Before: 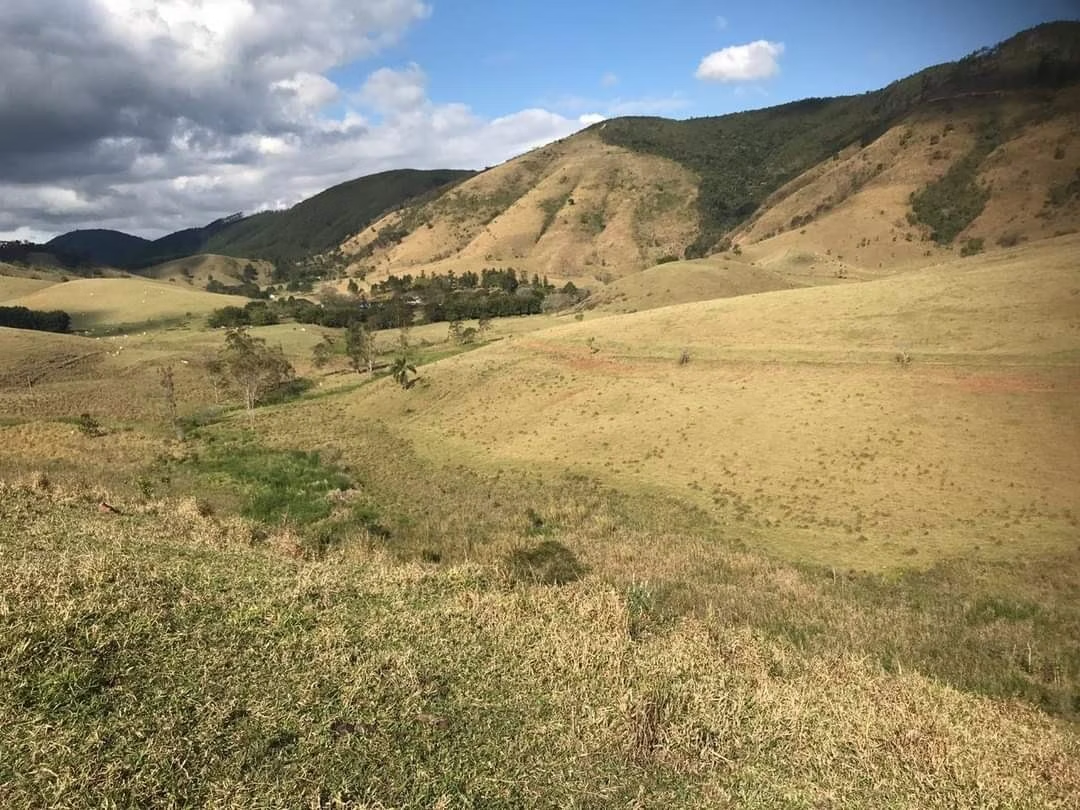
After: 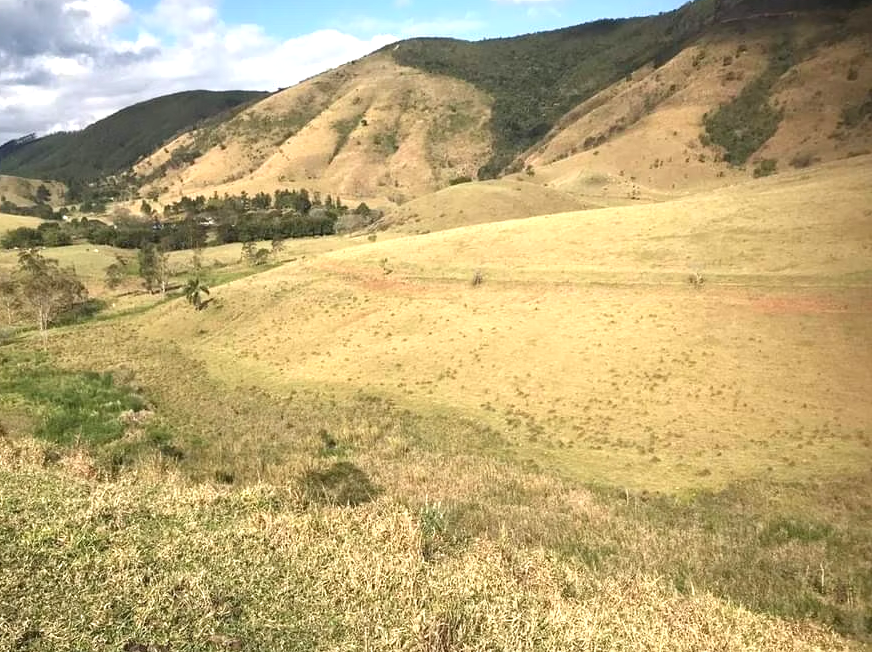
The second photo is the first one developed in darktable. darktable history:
crop: left 19.229%, top 9.867%, right 0%, bottom 9.609%
exposure: exposure 0.638 EV, compensate highlight preservation false
